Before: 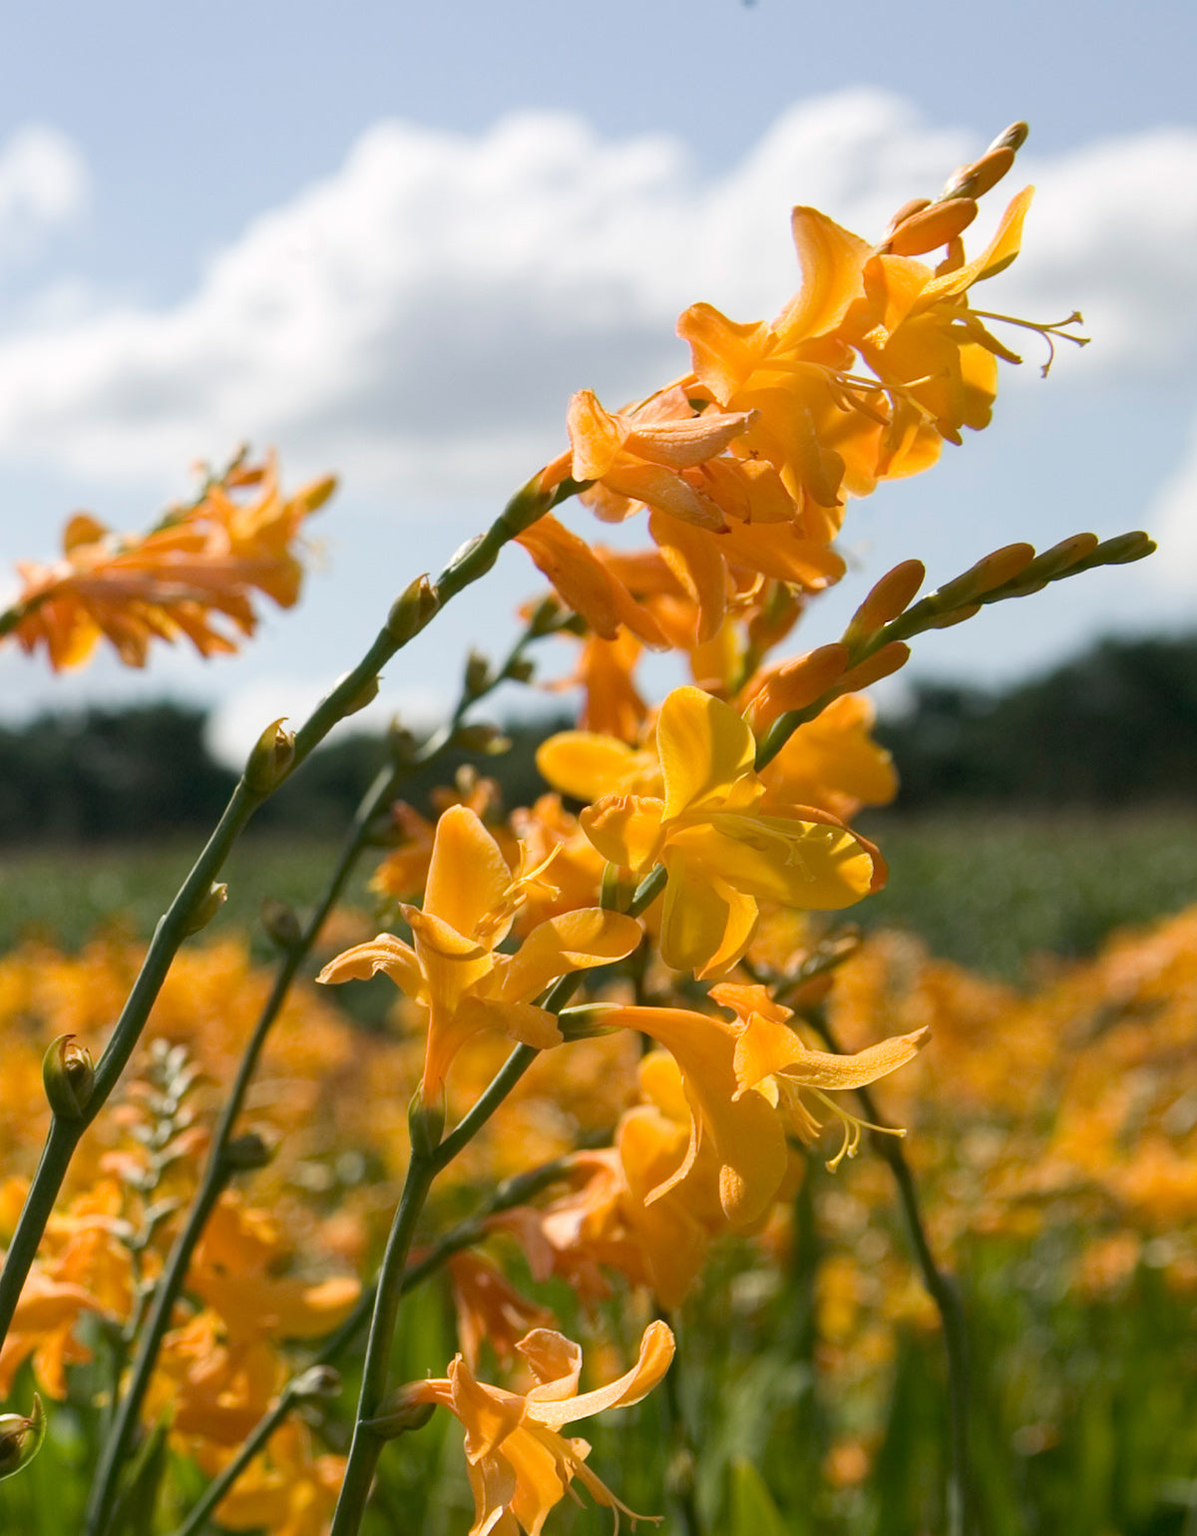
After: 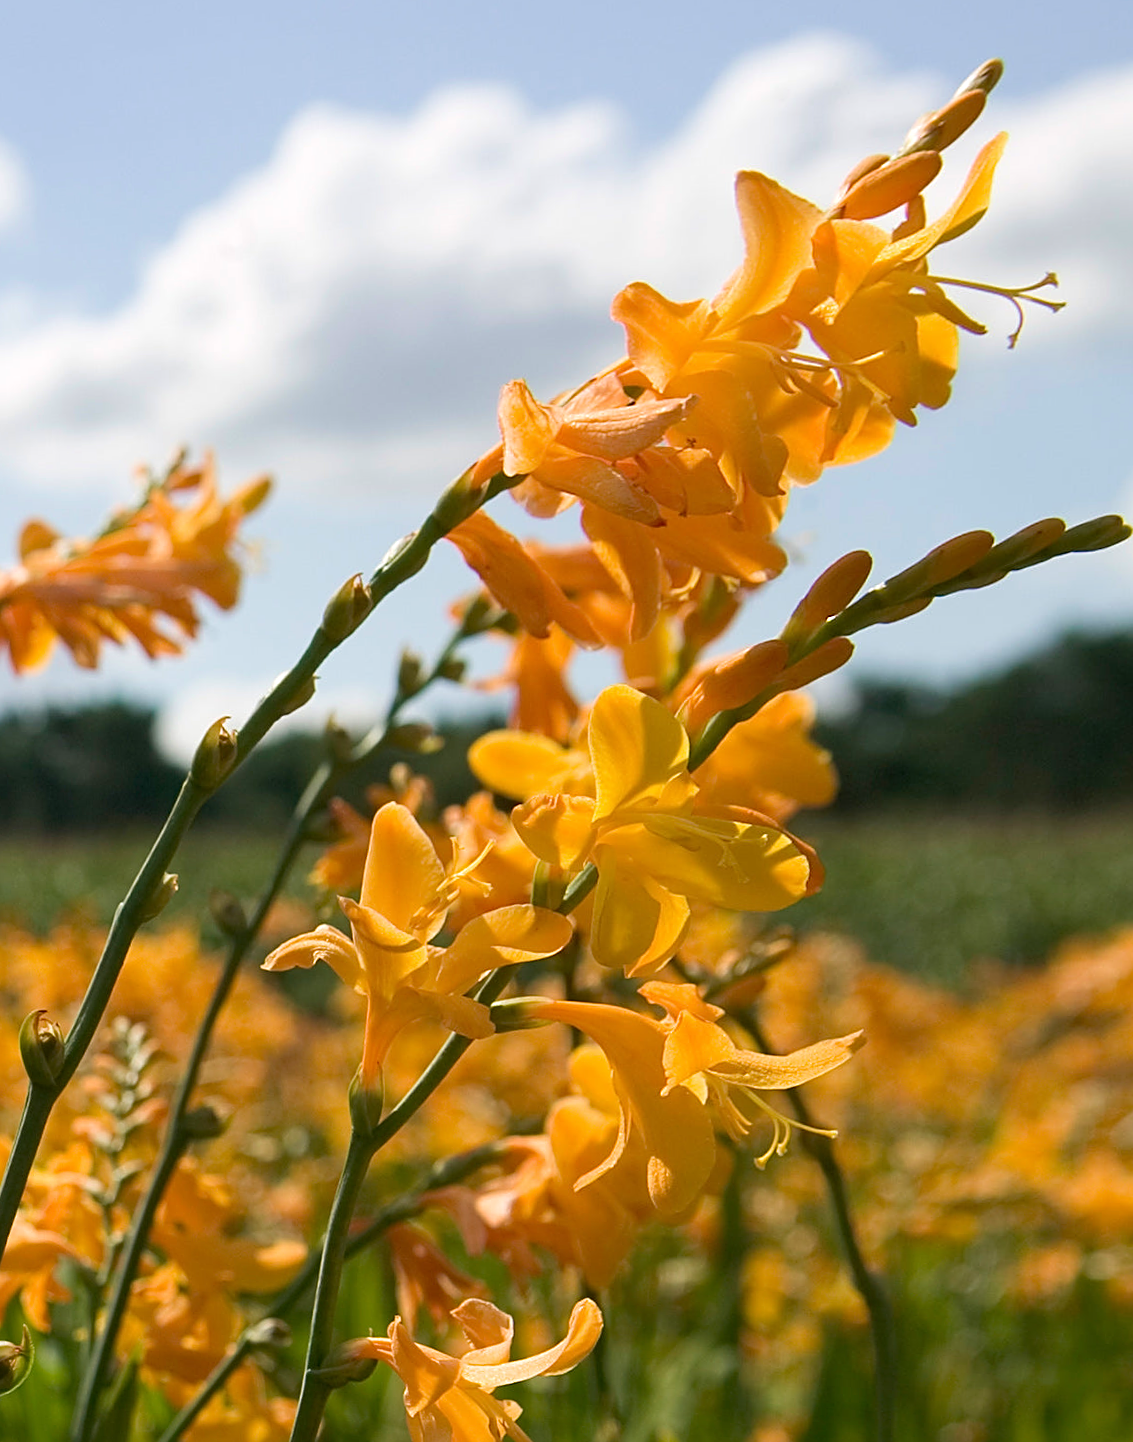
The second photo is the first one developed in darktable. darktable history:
sharpen: on, module defaults
velvia: on, module defaults
rotate and perspective: rotation 0.062°, lens shift (vertical) 0.115, lens shift (horizontal) -0.133, crop left 0.047, crop right 0.94, crop top 0.061, crop bottom 0.94
